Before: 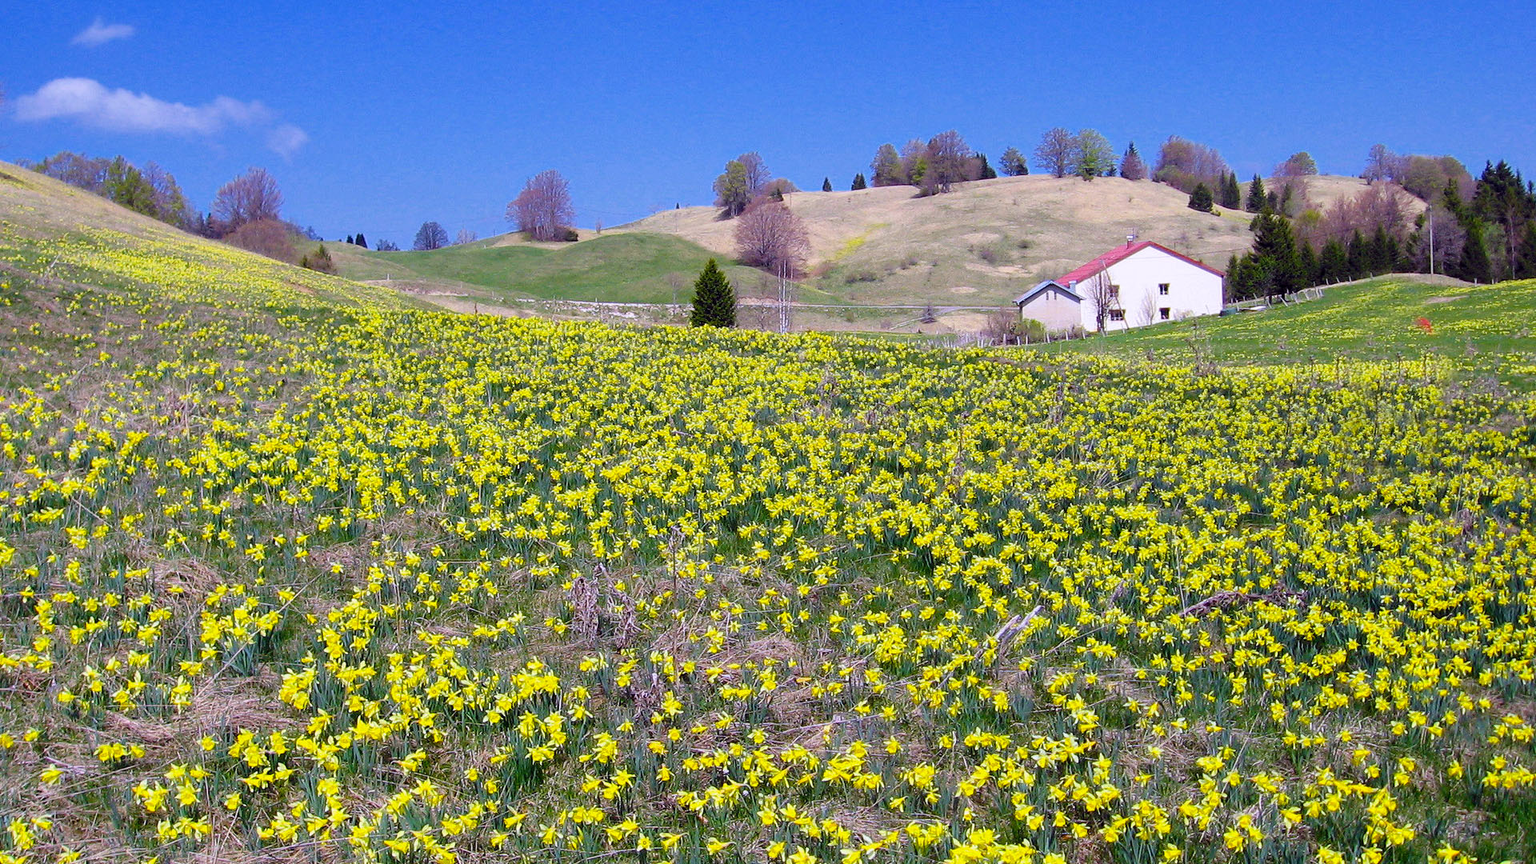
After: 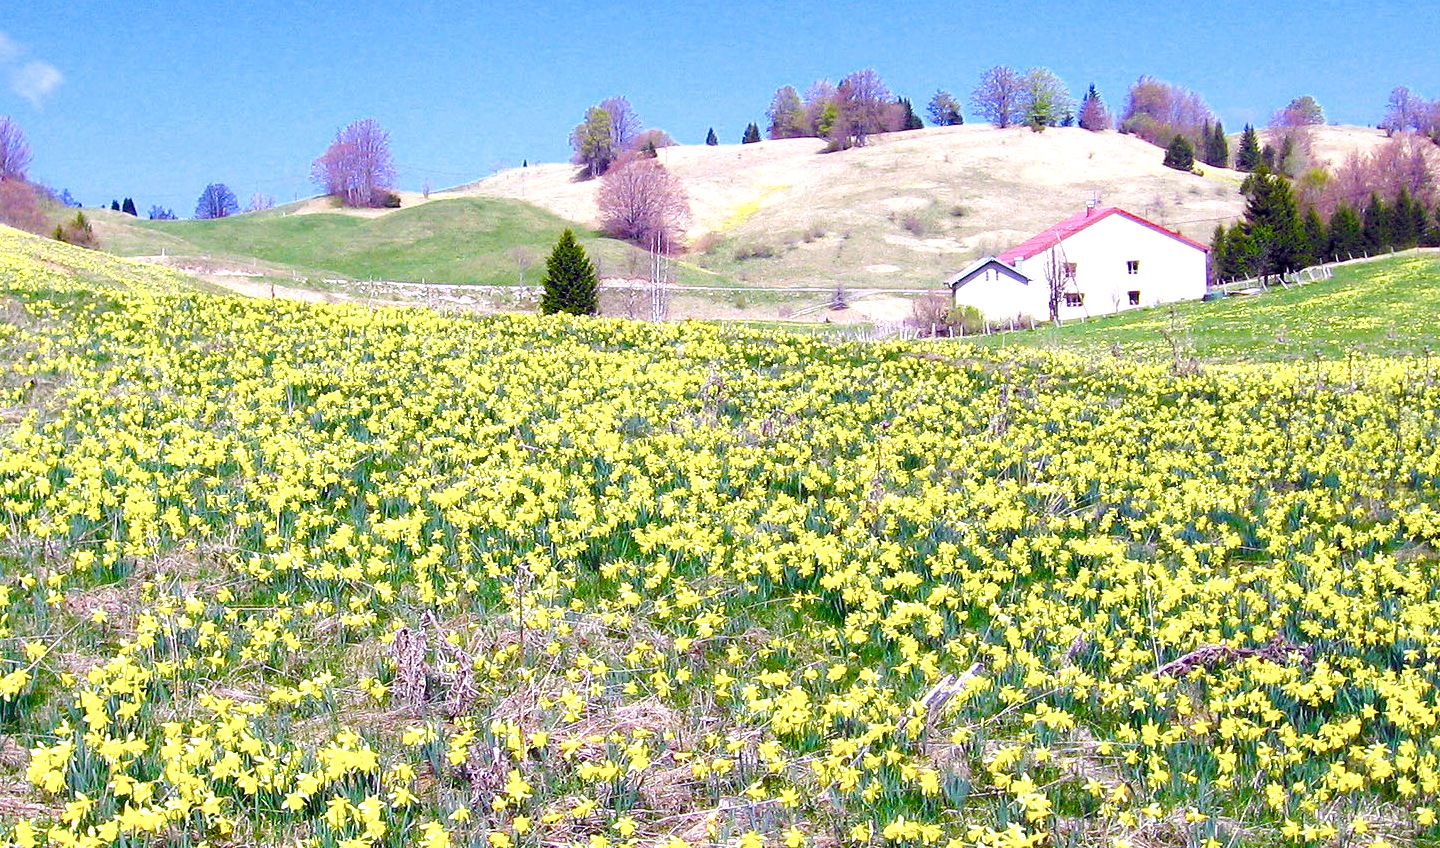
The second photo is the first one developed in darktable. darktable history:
color balance rgb: global offset › chroma 0.051%, global offset › hue 253.54°, perceptual saturation grading › global saturation 0.336%, perceptual saturation grading › highlights -17.693%, perceptual saturation grading › mid-tones 33.111%, perceptual saturation grading › shadows 50.319%
crop: left 16.818%, top 8.768%, right 8.156%, bottom 12.656%
exposure: exposure 1.001 EV, compensate exposure bias true, compensate highlight preservation false
